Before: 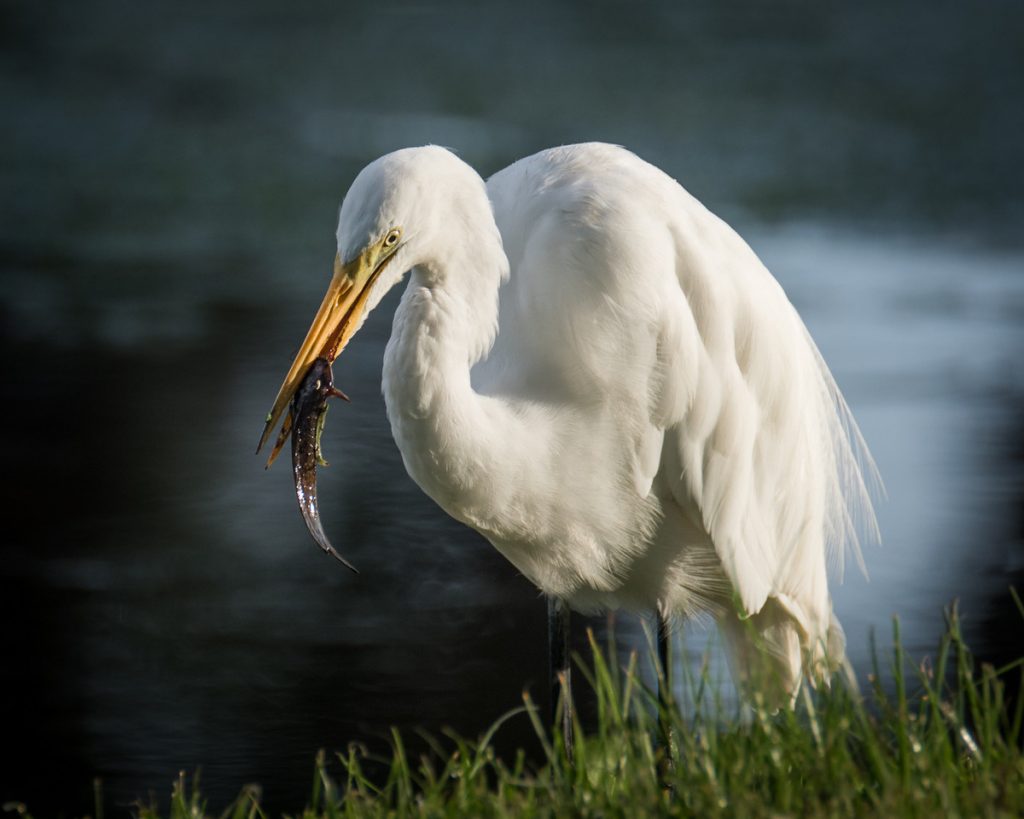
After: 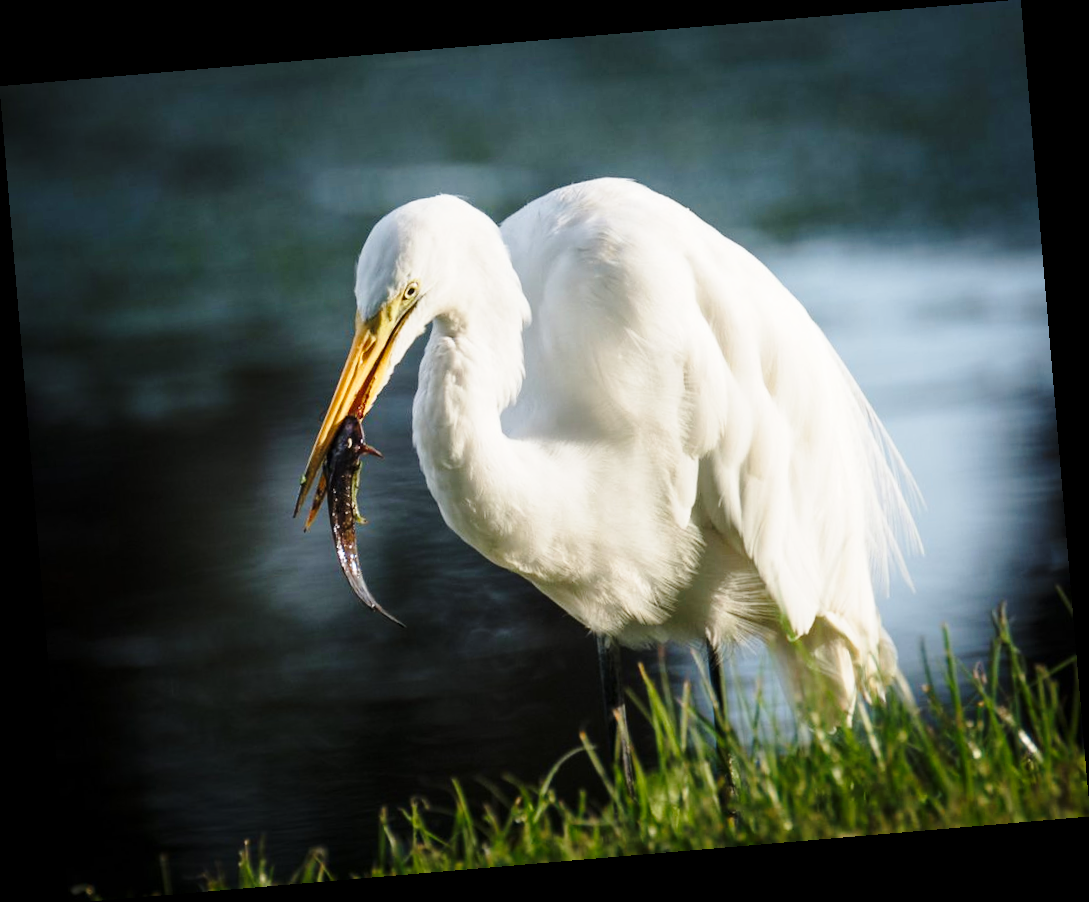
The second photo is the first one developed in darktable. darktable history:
rotate and perspective: rotation -4.86°, automatic cropping off
base curve: curves: ch0 [(0, 0) (0.028, 0.03) (0.121, 0.232) (0.46, 0.748) (0.859, 0.968) (1, 1)], preserve colors none
